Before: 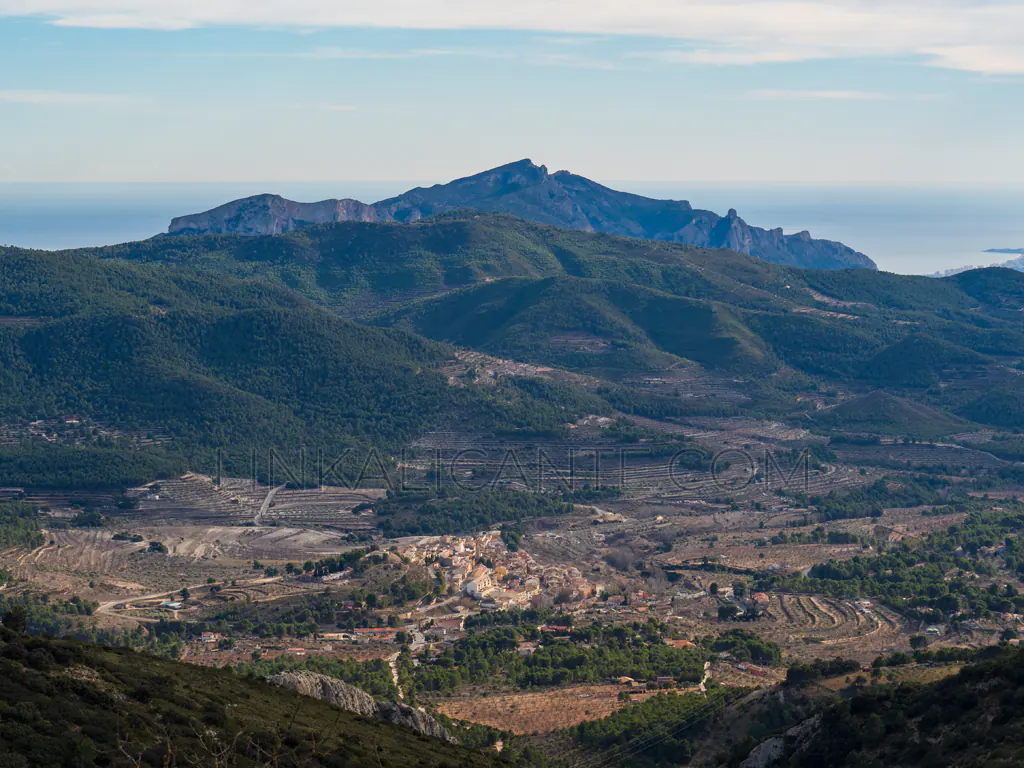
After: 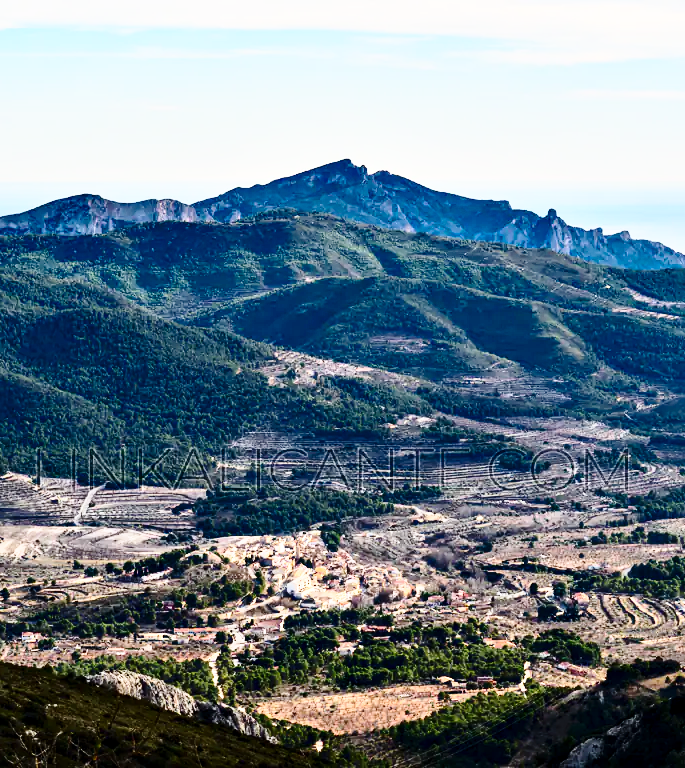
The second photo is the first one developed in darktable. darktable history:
contrast brightness saturation: contrast 0.295
crop and rotate: left 17.668%, right 15.367%
contrast equalizer: y [[0.6 ×6], [0.55 ×6], [0 ×6], [0 ×6], [0 ×6]]
base curve: curves: ch0 [(0, 0) (0.028, 0.03) (0.121, 0.232) (0.46, 0.748) (0.859, 0.968) (1, 1)], preserve colors none
